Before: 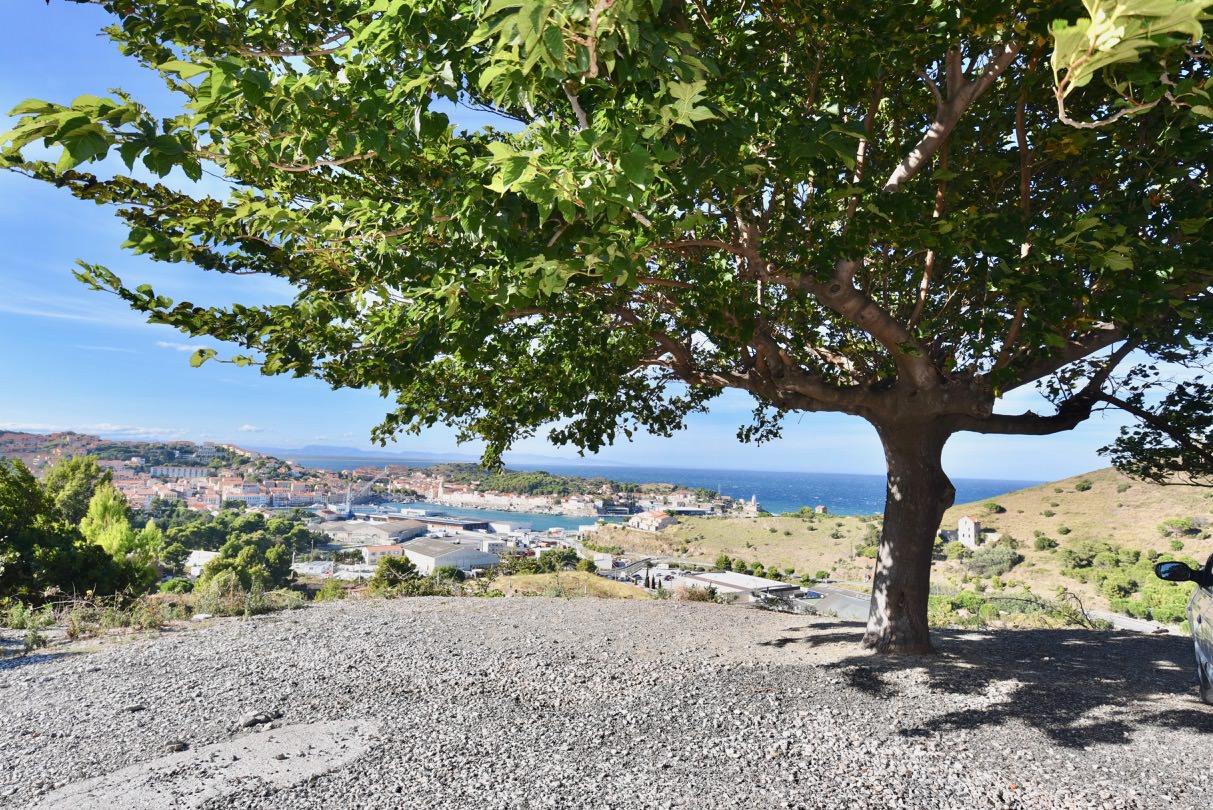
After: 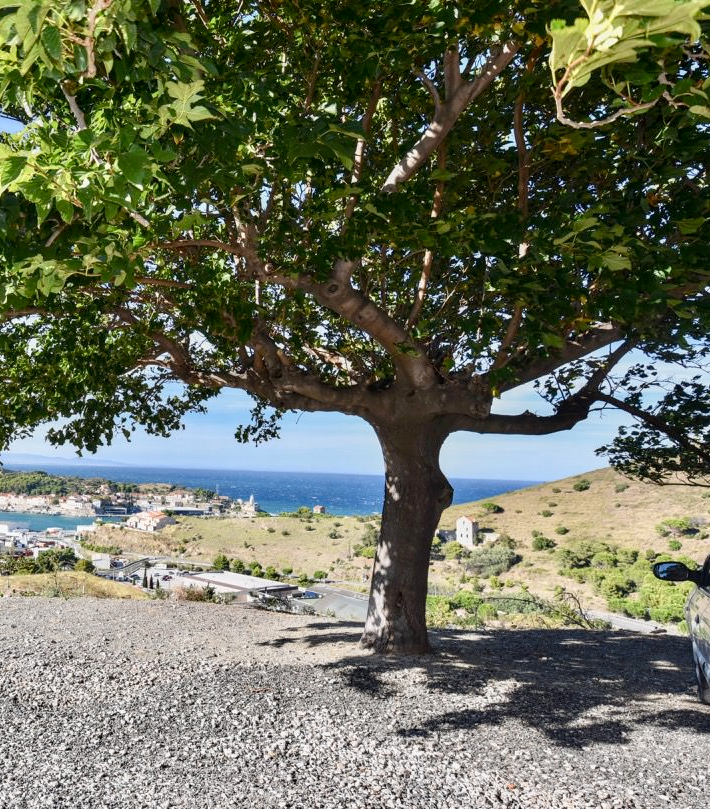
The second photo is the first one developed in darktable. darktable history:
crop: left 41.402%
exposure: compensate highlight preservation false
local contrast: on, module defaults
